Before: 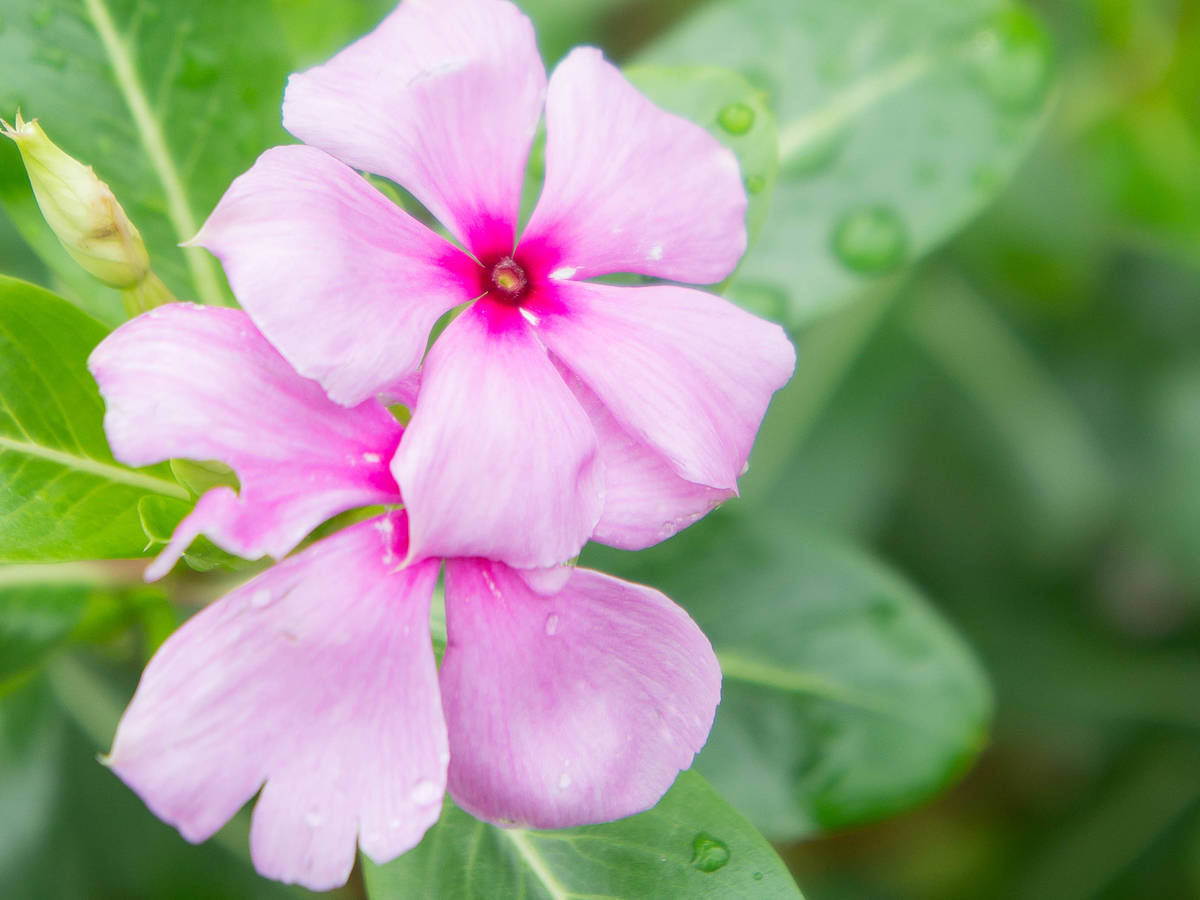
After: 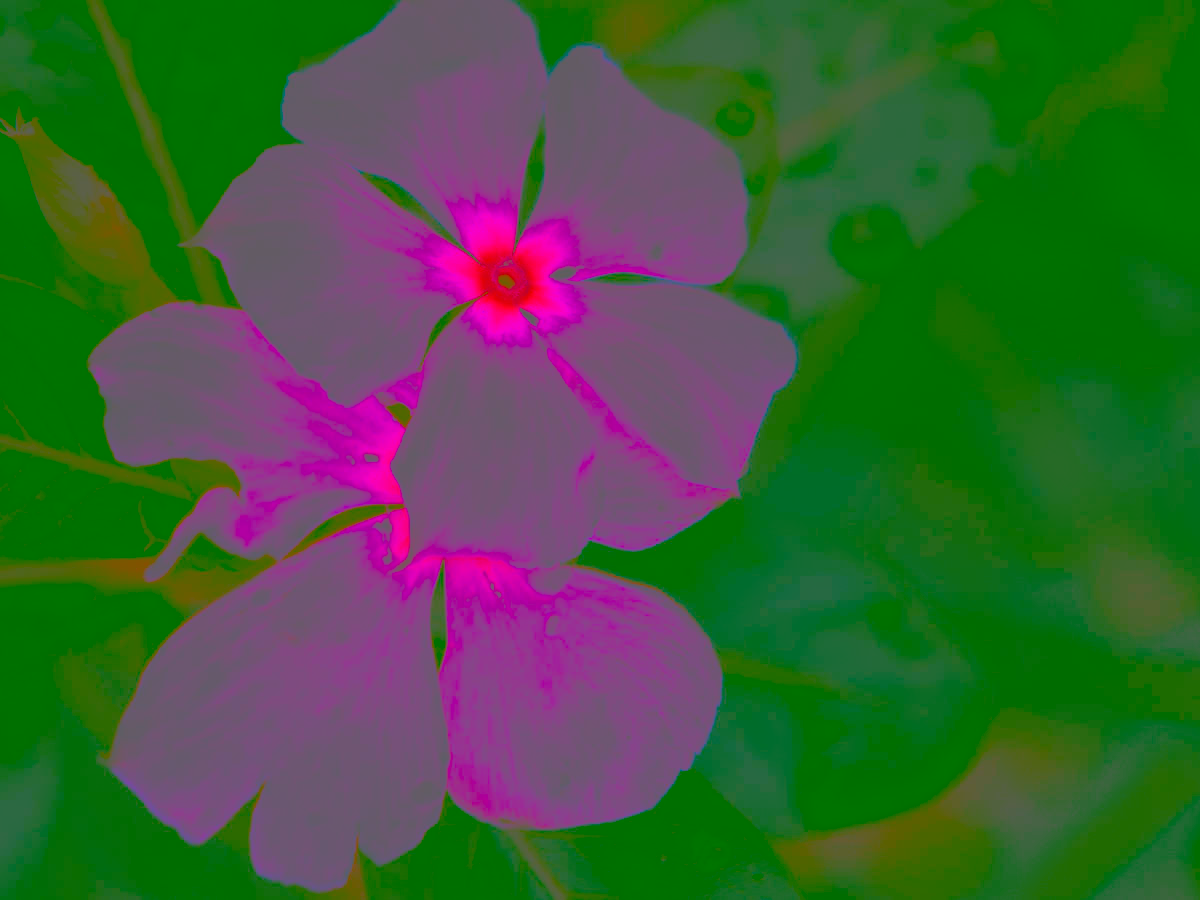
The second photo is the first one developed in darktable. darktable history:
contrast brightness saturation: contrast -0.99, brightness -0.17, saturation 0.75
filmic rgb: middle gray luminance 29%, black relative exposure -10.3 EV, white relative exposure 5.5 EV, threshold 6 EV, target black luminance 0%, hardness 3.95, latitude 2.04%, contrast 1.132, highlights saturation mix 5%, shadows ↔ highlights balance 15.11%, preserve chrominance no, color science v3 (2019), use custom middle-gray values true, iterations of high-quality reconstruction 0, enable highlight reconstruction true
